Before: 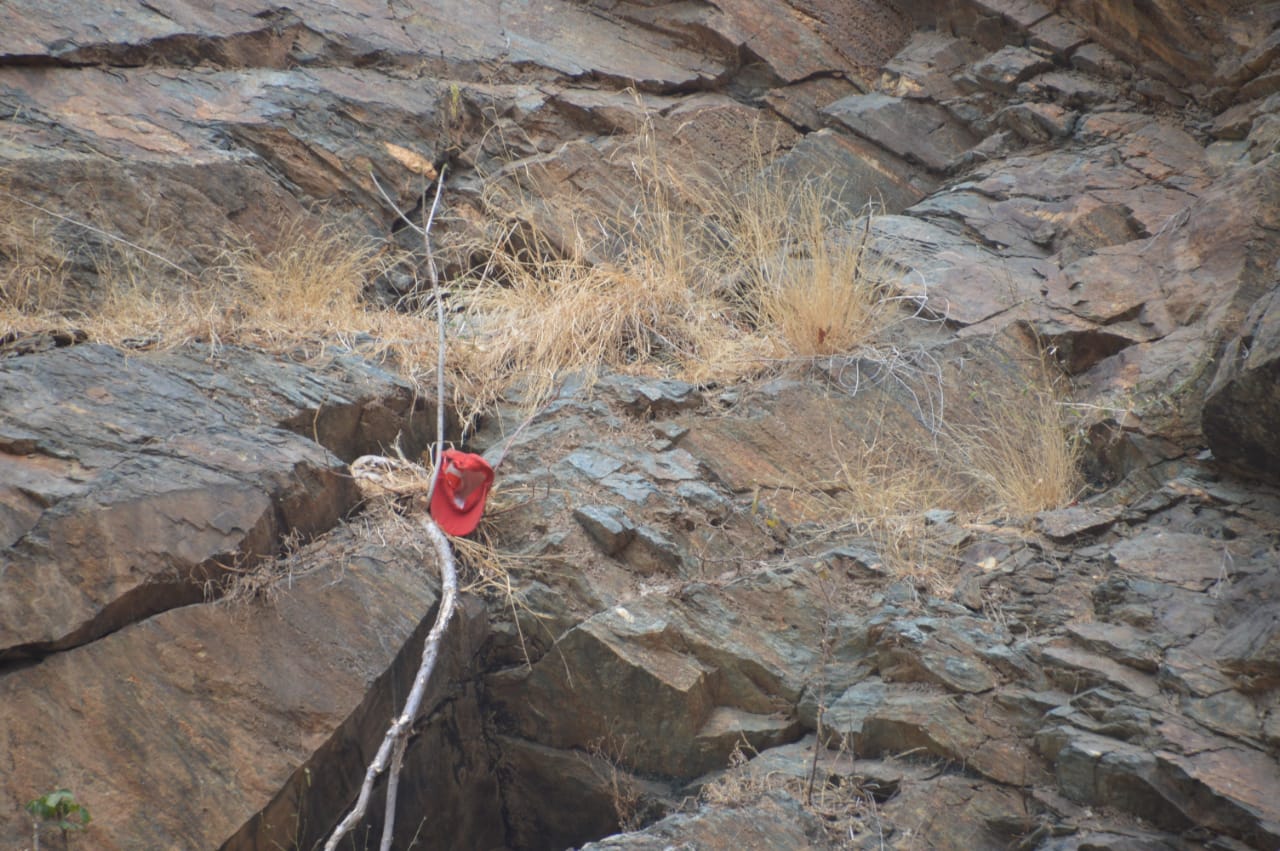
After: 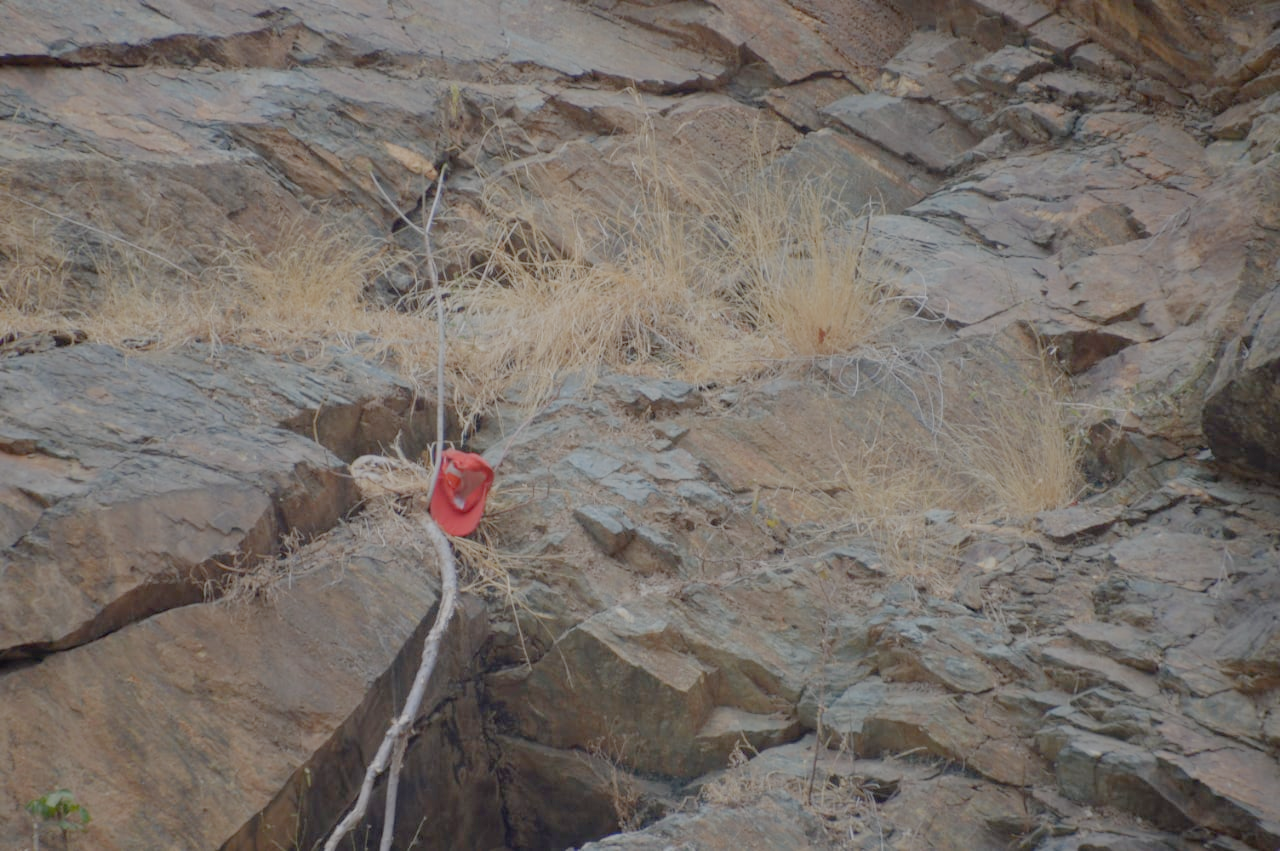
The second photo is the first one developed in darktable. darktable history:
filmic rgb: black relative exposure -7 EV, white relative exposure 6 EV, threshold 3 EV, target black luminance 0%, hardness 2.73, latitude 61.22%, contrast 0.691, highlights saturation mix 10%, shadows ↔ highlights balance -0.073%, preserve chrominance no, color science v4 (2020), iterations of high-quality reconstruction 10, contrast in shadows soft, contrast in highlights soft, enable highlight reconstruction true
